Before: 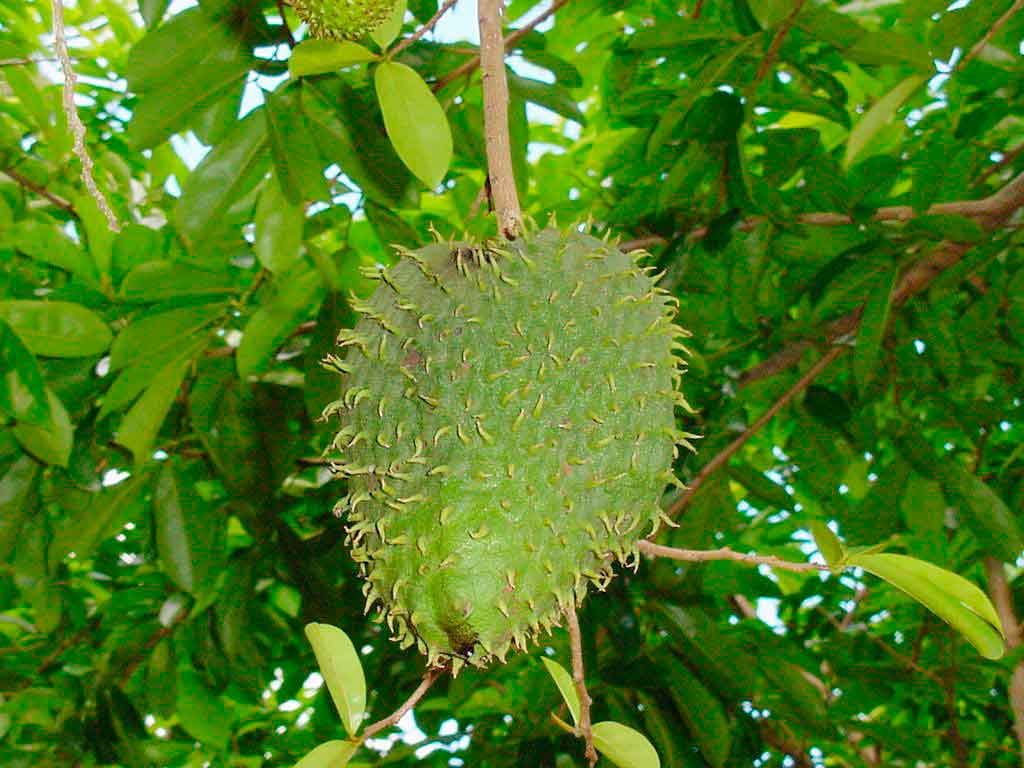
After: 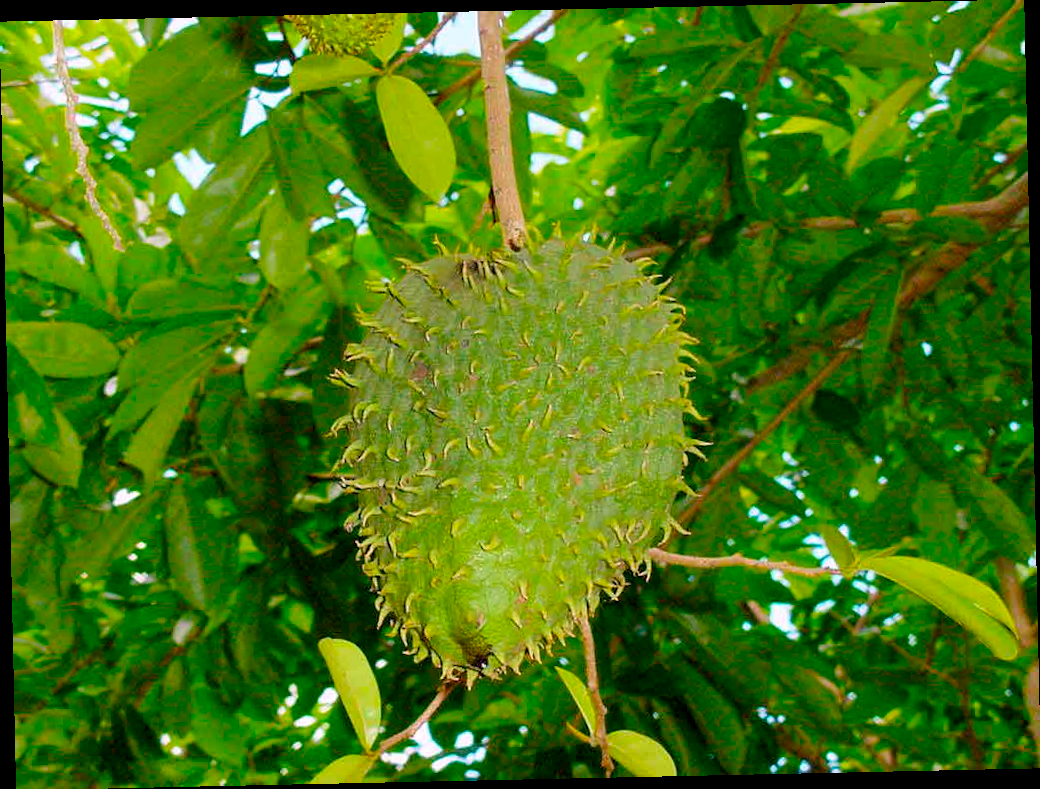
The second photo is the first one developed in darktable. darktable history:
color balance rgb: shadows lift › chroma 2%, shadows lift › hue 217.2°, power › chroma 0.25%, power › hue 60°, highlights gain › chroma 1.5%, highlights gain › hue 309.6°, global offset › luminance -0.5%, perceptual saturation grading › global saturation 15%, global vibrance 20%
tone equalizer: on, module defaults
rotate and perspective: rotation -1.24°, automatic cropping off
